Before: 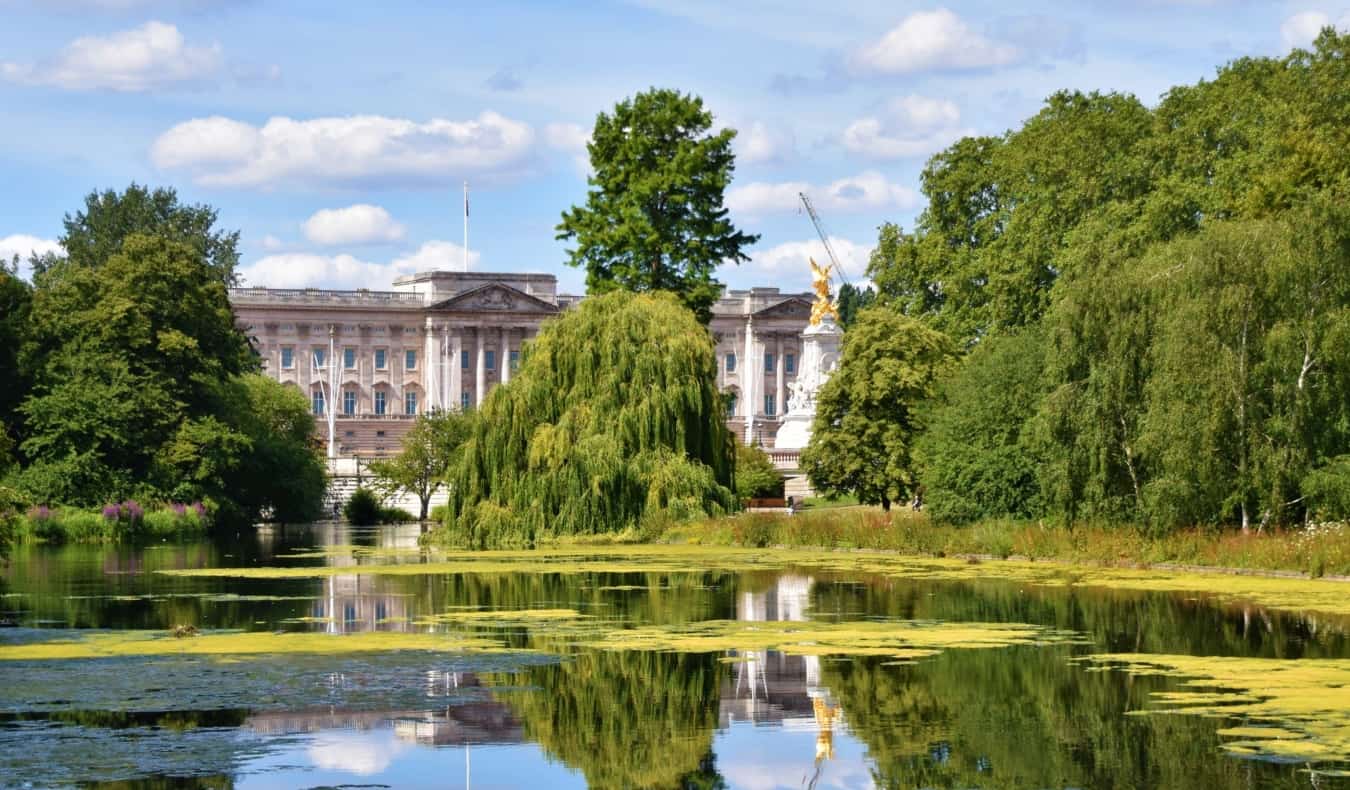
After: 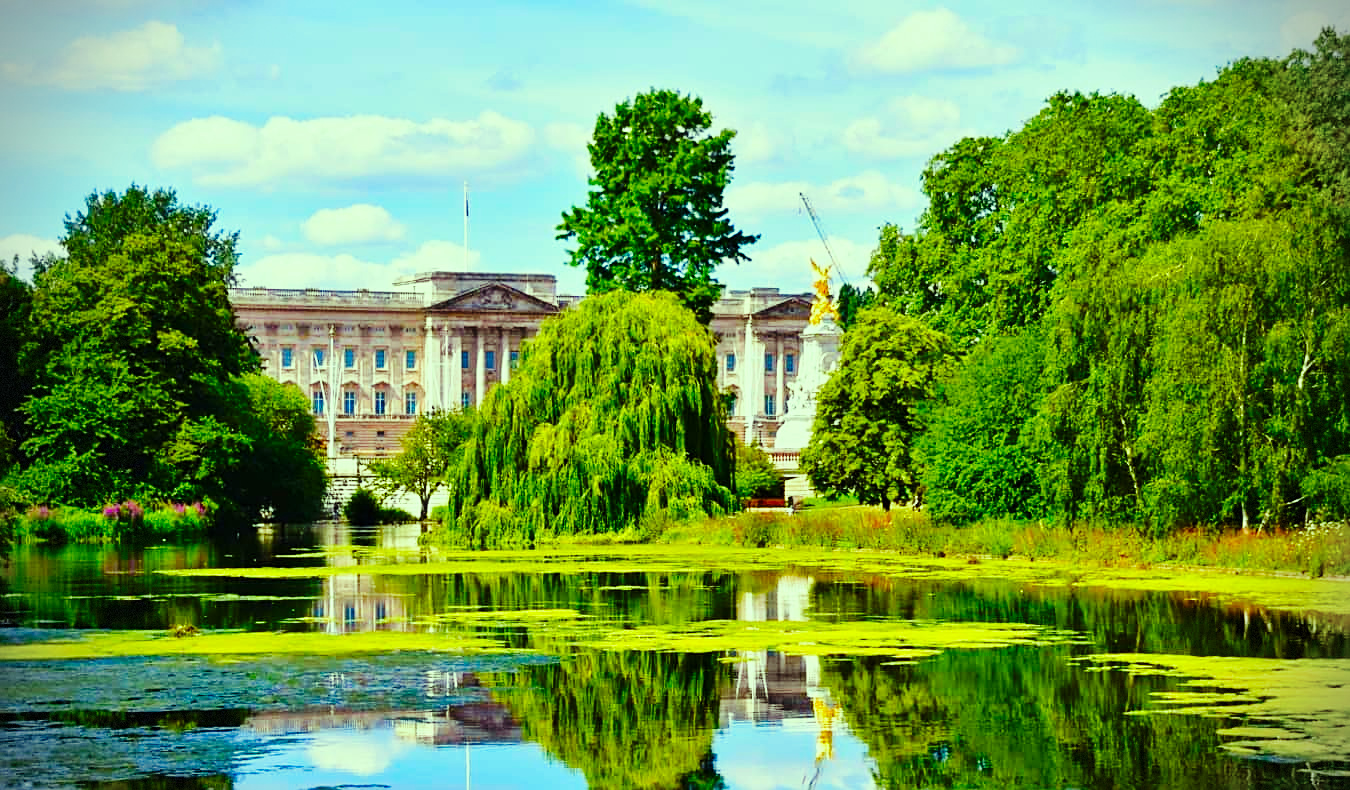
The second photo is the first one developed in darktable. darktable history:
color correction: highlights a* -11.24, highlights b* 9.81, saturation 1.71
sharpen: on, module defaults
vignetting: brightness -0.575, width/height ratio 1.099, dithering 8-bit output, unbound false
base curve: curves: ch0 [(0, 0) (0.036, 0.025) (0.121, 0.166) (0.206, 0.329) (0.605, 0.79) (1, 1)], preserve colors none
